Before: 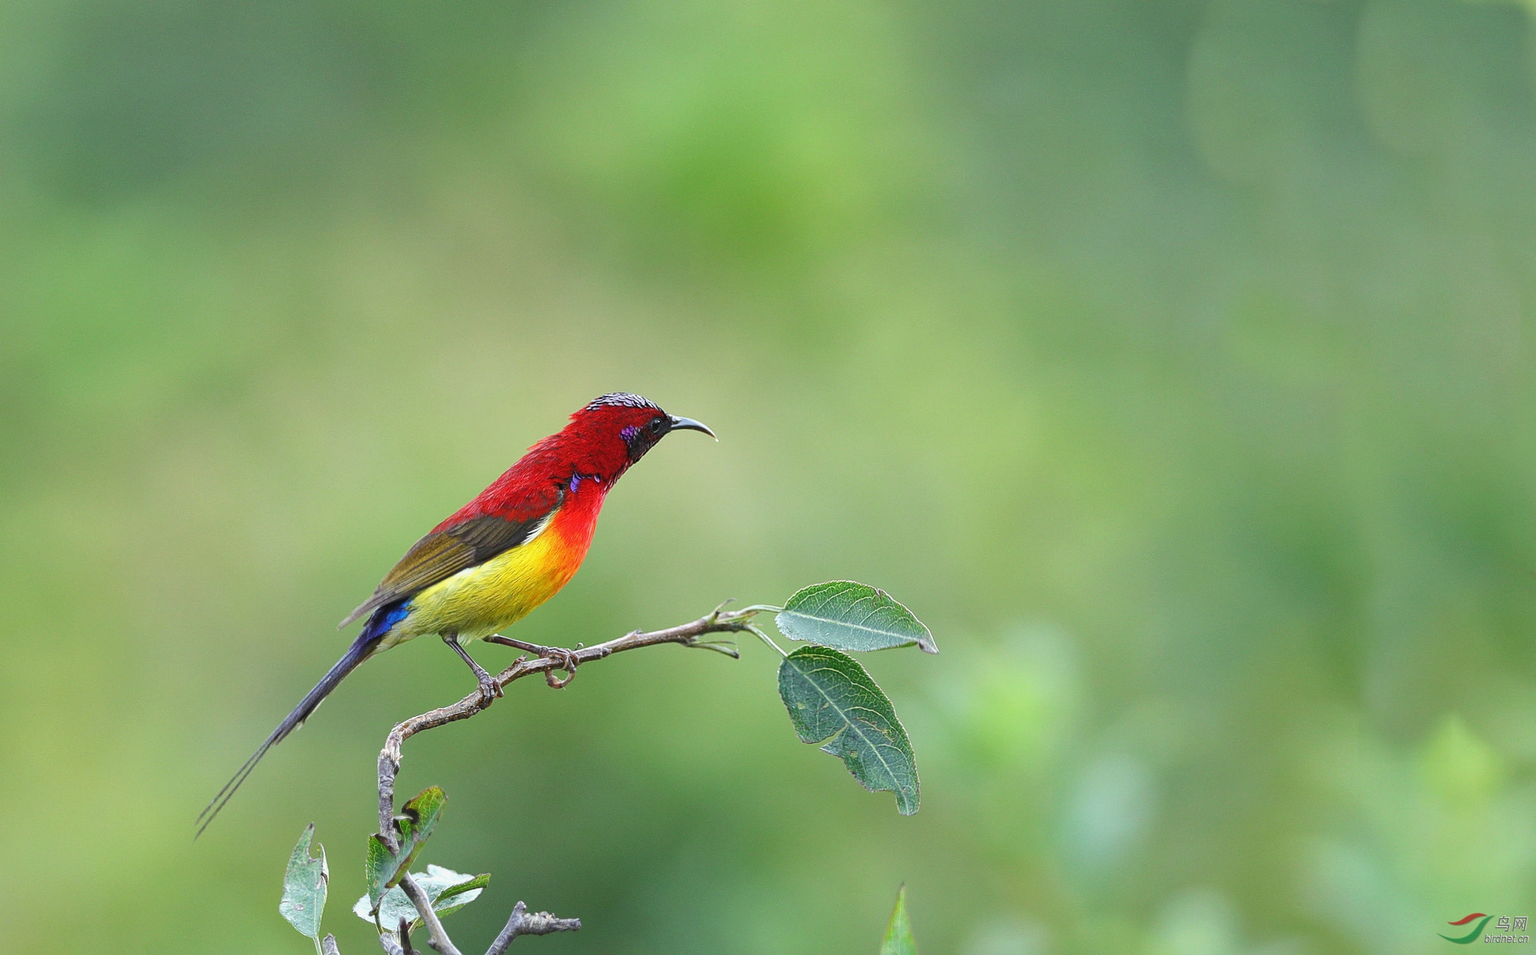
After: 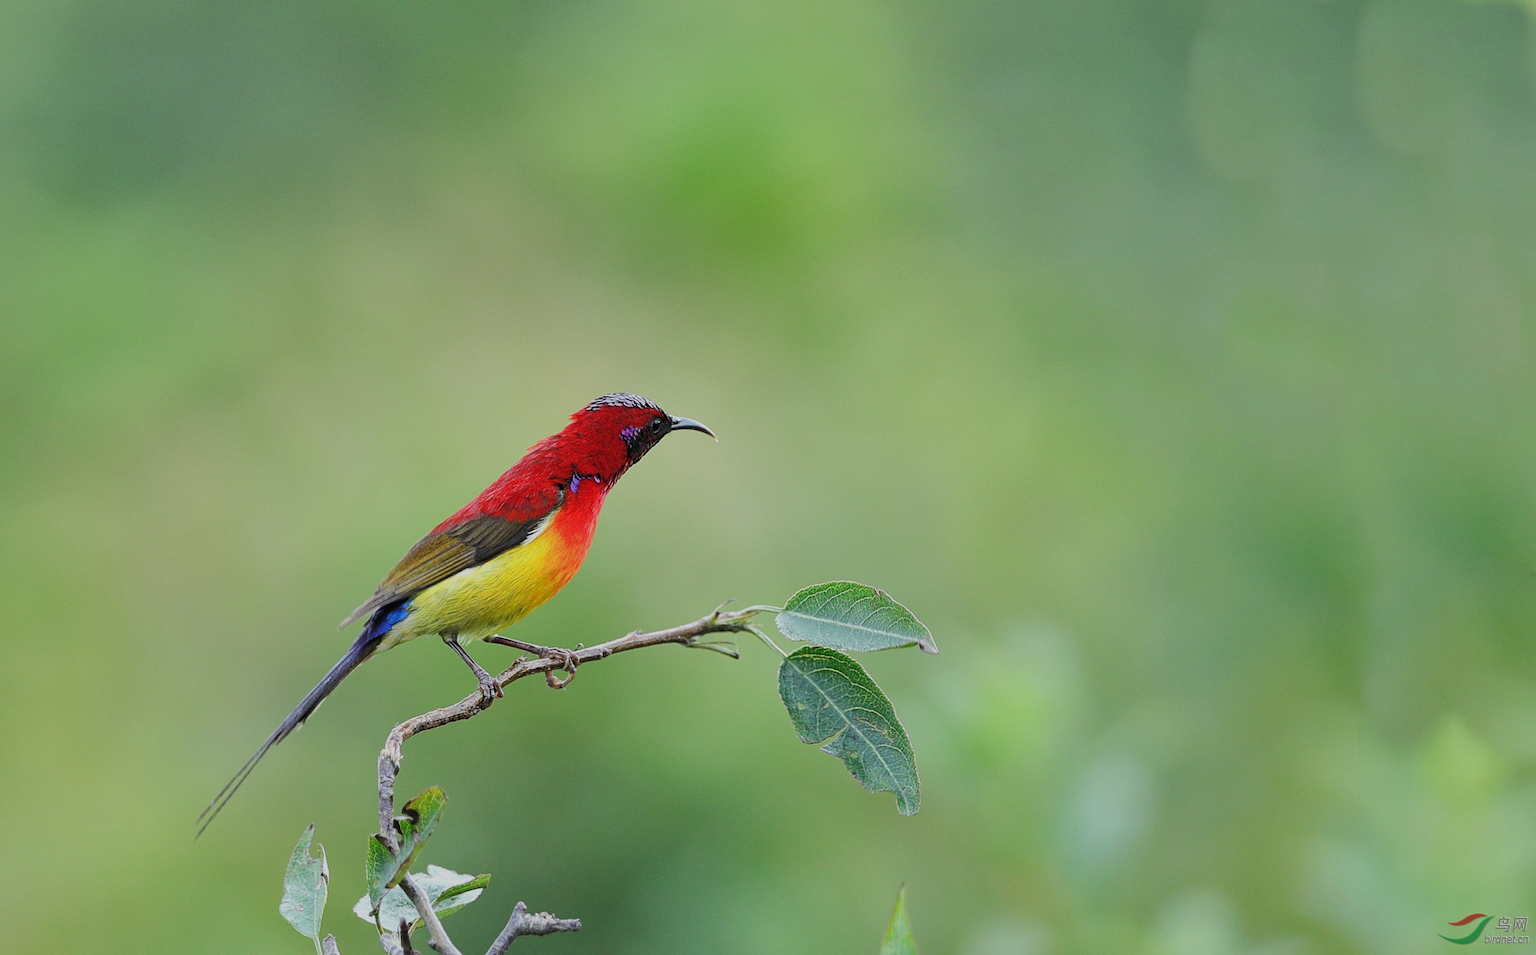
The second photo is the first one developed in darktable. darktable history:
filmic rgb: black relative exposure -7.65 EV, white relative exposure 4.56 EV, threshold 2.95 EV, hardness 3.61, enable highlight reconstruction true
shadows and highlights: shadows 35.42, highlights -35.2, soften with gaussian
